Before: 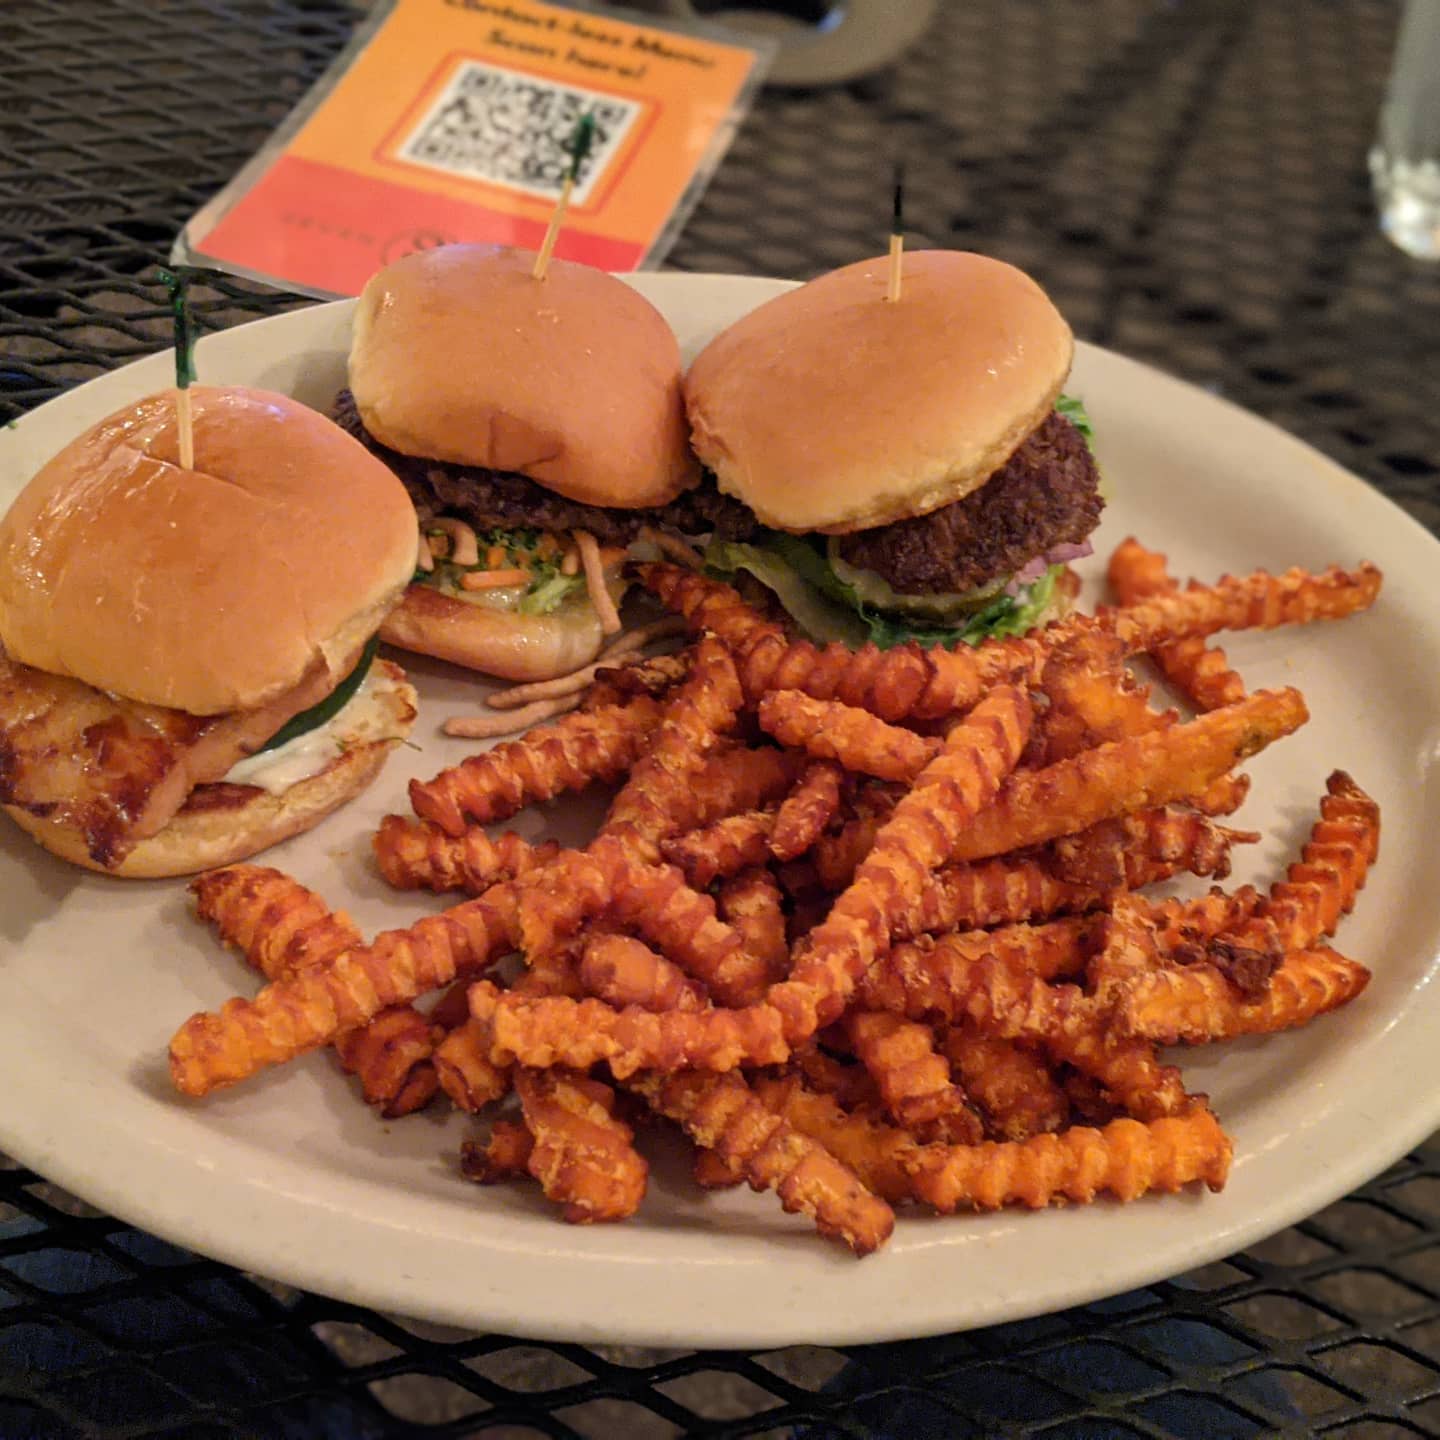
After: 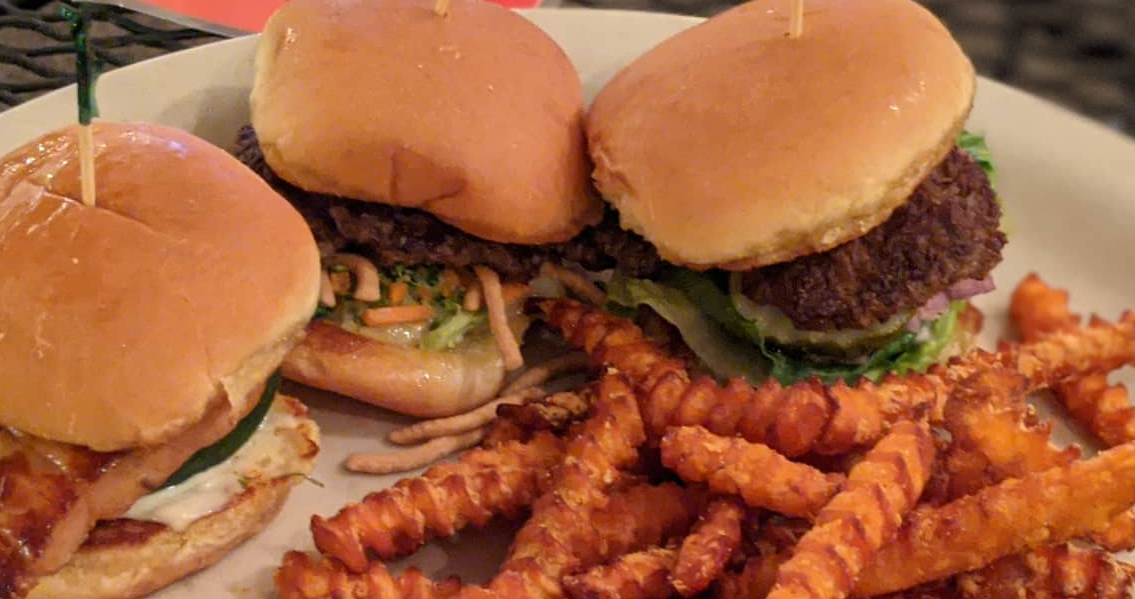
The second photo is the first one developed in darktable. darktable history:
crop: left 6.835%, top 18.363%, right 14.335%, bottom 40.008%
